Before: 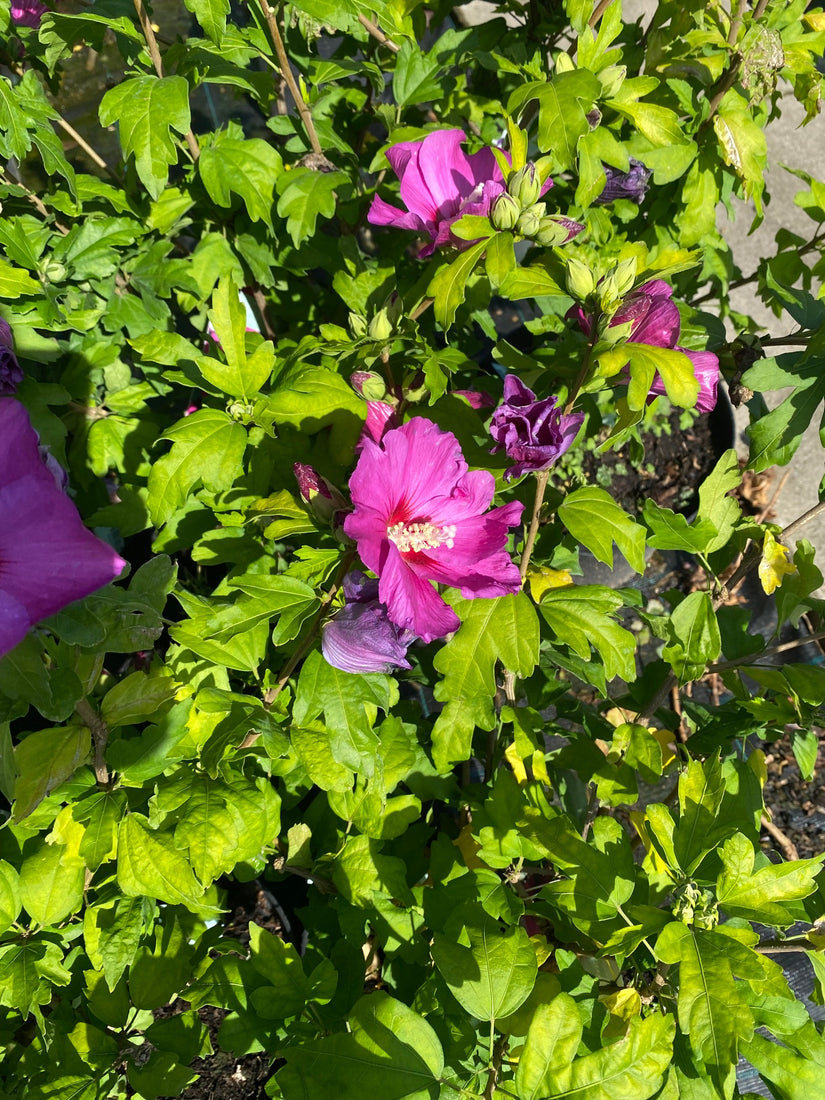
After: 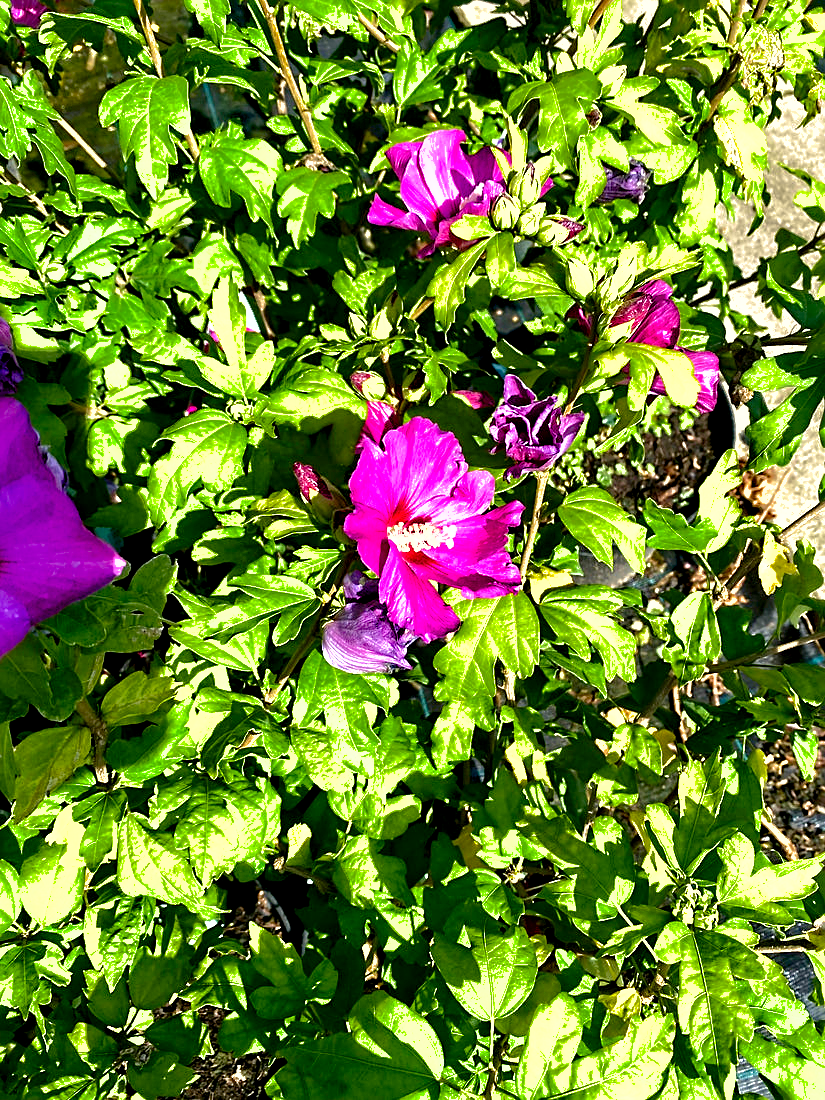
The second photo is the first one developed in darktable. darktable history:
sharpen: on, module defaults
contrast equalizer: y [[0.511, 0.558, 0.631, 0.632, 0.559, 0.512], [0.5 ×6], [0.507, 0.559, 0.627, 0.644, 0.647, 0.647], [0 ×6], [0 ×6]]
exposure: exposure 0.508 EV, compensate exposure bias true, compensate highlight preservation false
velvia: strength 14.63%
color balance rgb: perceptual saturation grading › global saturation 27.433%, perceptual saturation grading › highlights -27.988%, perceptual saturation grading › mid-tones 15.272%, perceptual saturation grading › shadows 33.051%
shadows and highlights: highlights -59.79
tone equalizer: -8 EV -0.451 EV, -7 EV -0.359 EV, -6 EV -0.35 EV, -5 EV -0.183 EV, -3 EV 0.243 EV, -2 EV 0.348 EV, -1 EV 0.364 EV, +0 EV 0.418 EV, edges refinement/feathering 500, mask exposure compensation -1.57 EV, preserve details no
contrast brightness saturation: contrast 0.134, brightness -0.058, saturation 0.161
